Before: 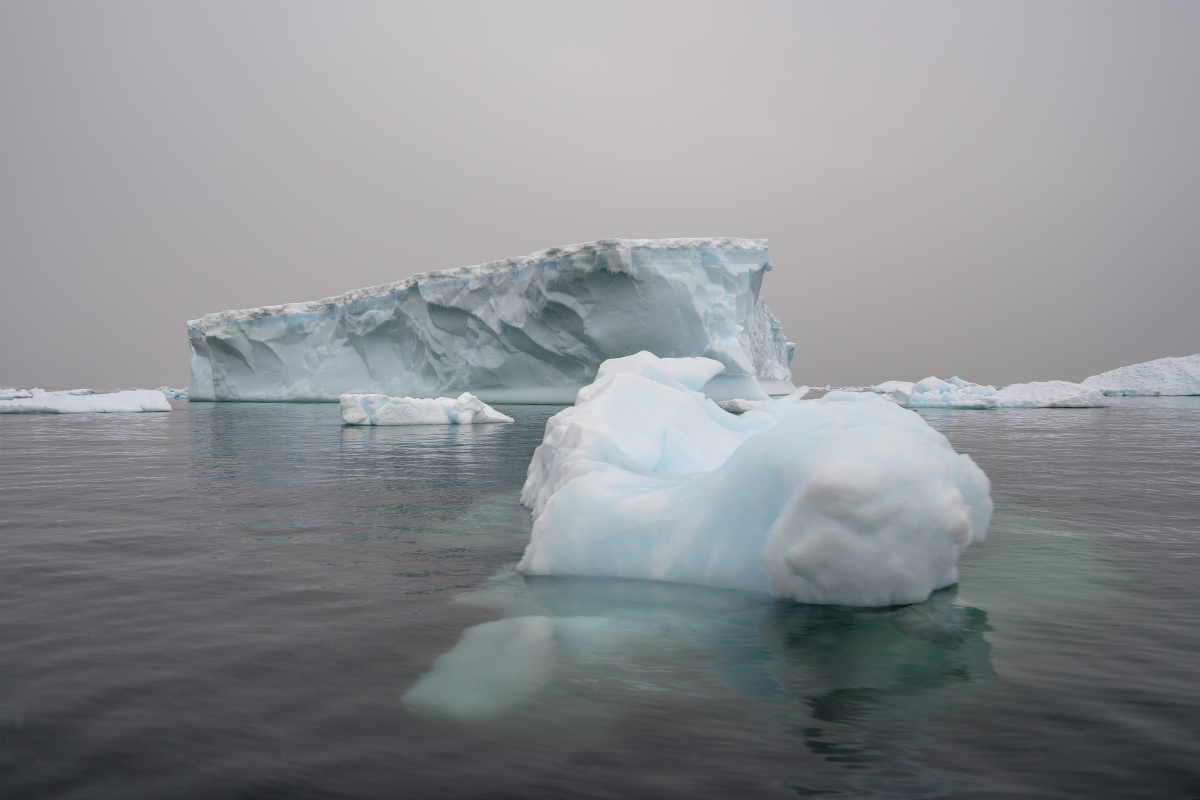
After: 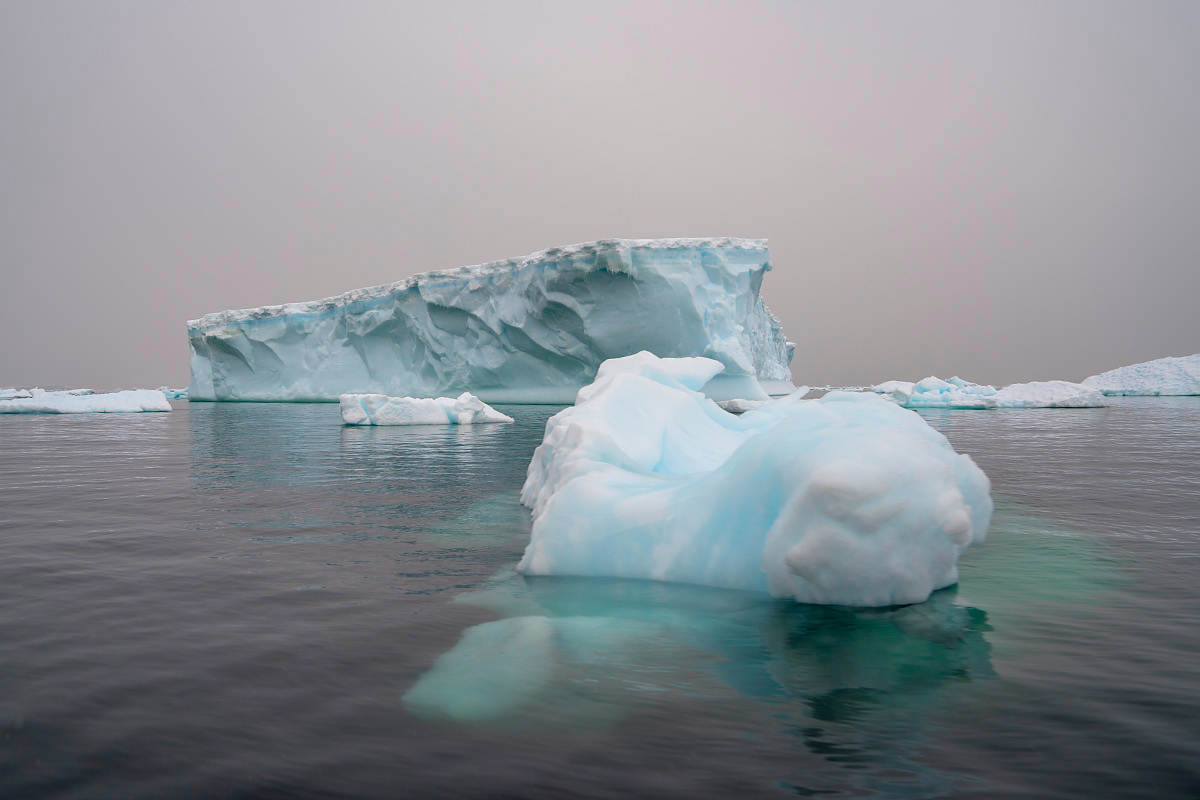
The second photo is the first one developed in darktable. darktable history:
sharpen: radius 1, threshold 1
velvia: on, module defaults
